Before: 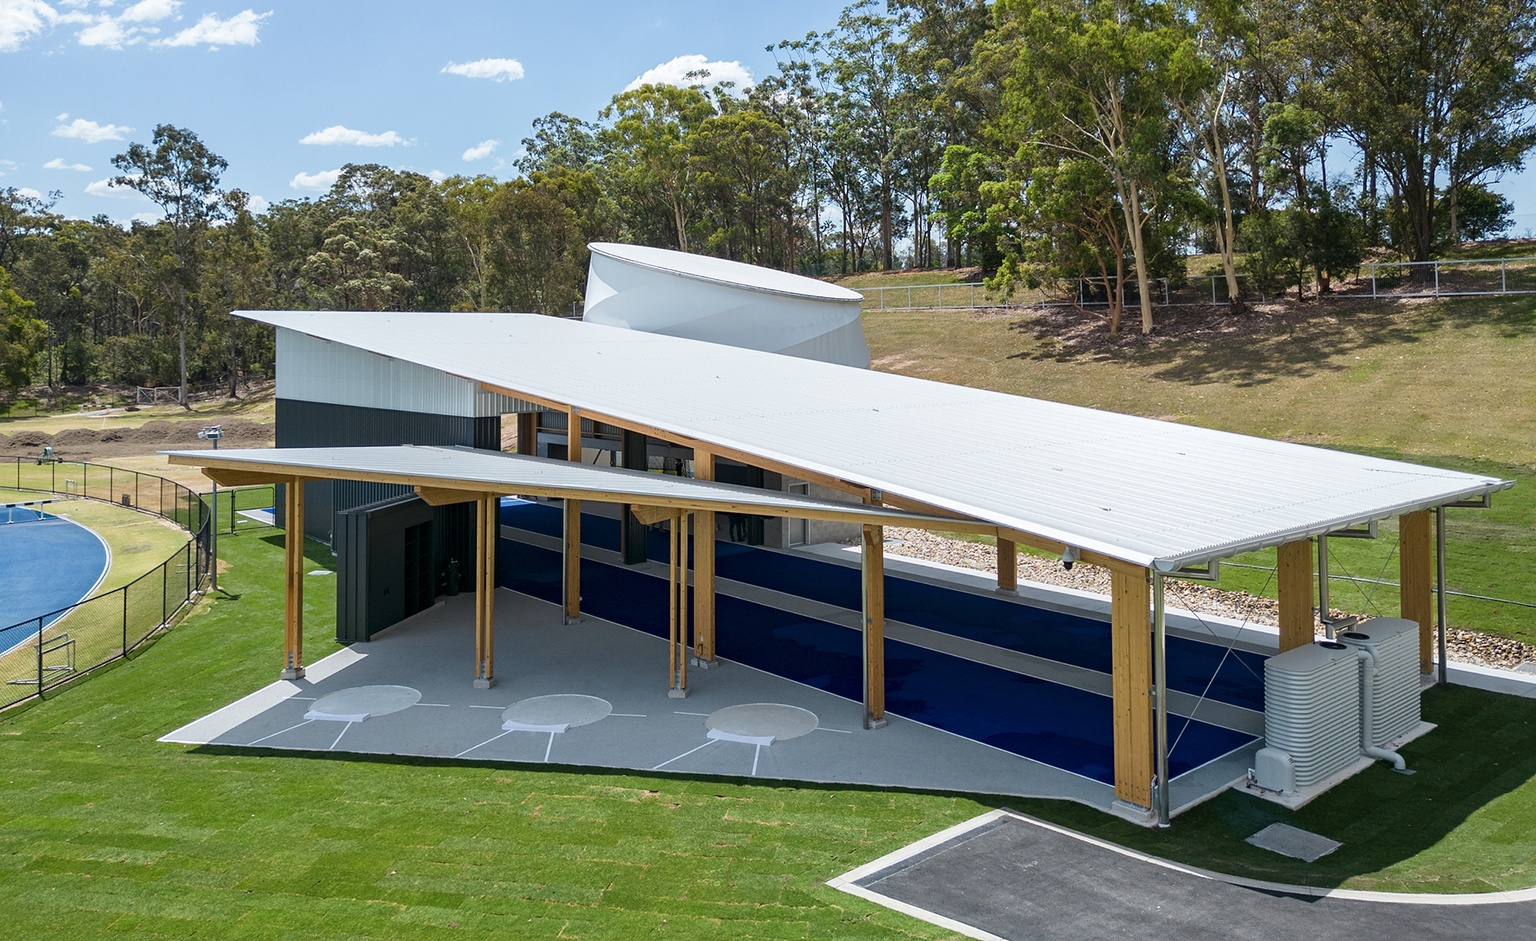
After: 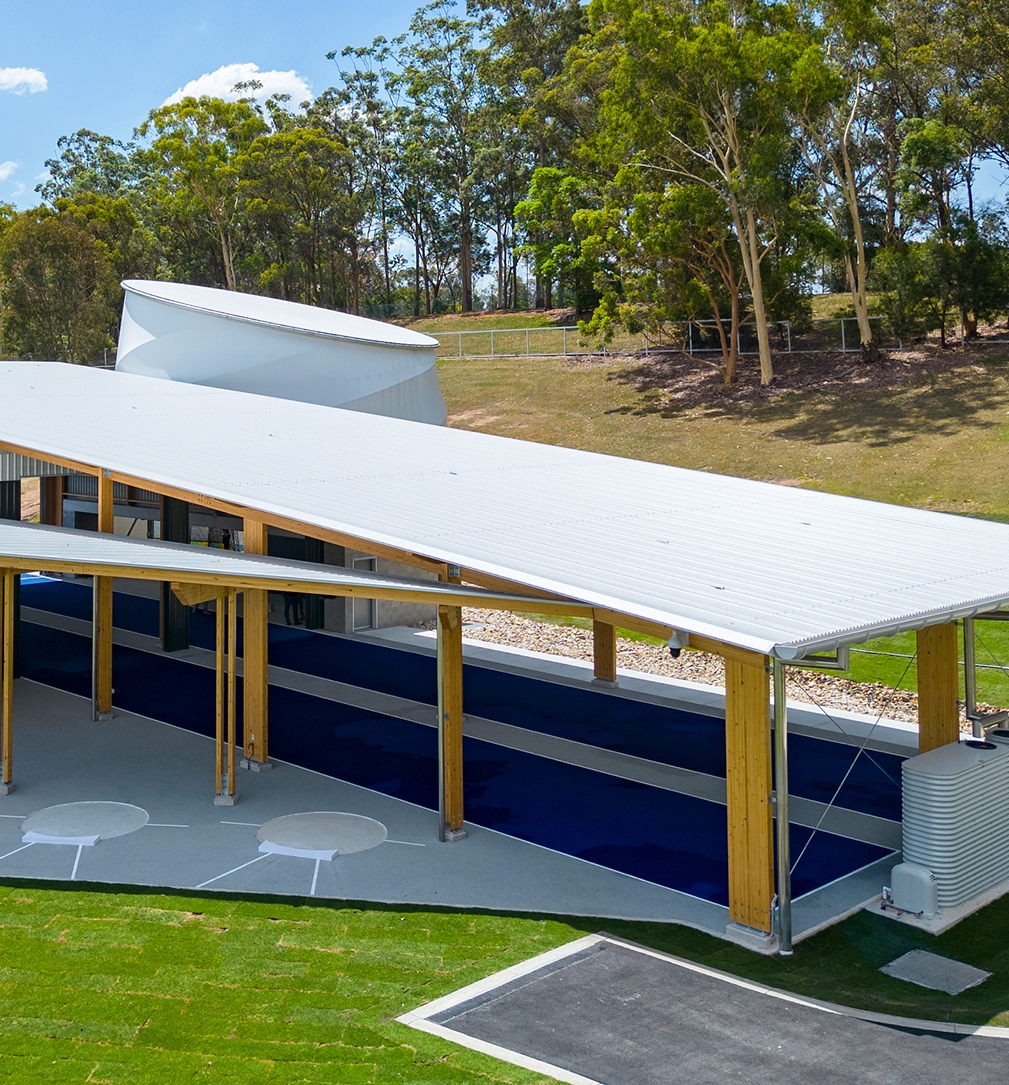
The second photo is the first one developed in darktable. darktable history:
tone equalizer: on, module defaults
crop: left 31.451%, top 0.001%, right 11.553%
color balance rgb: perceptual saturation grading › global saturation 29.971%
